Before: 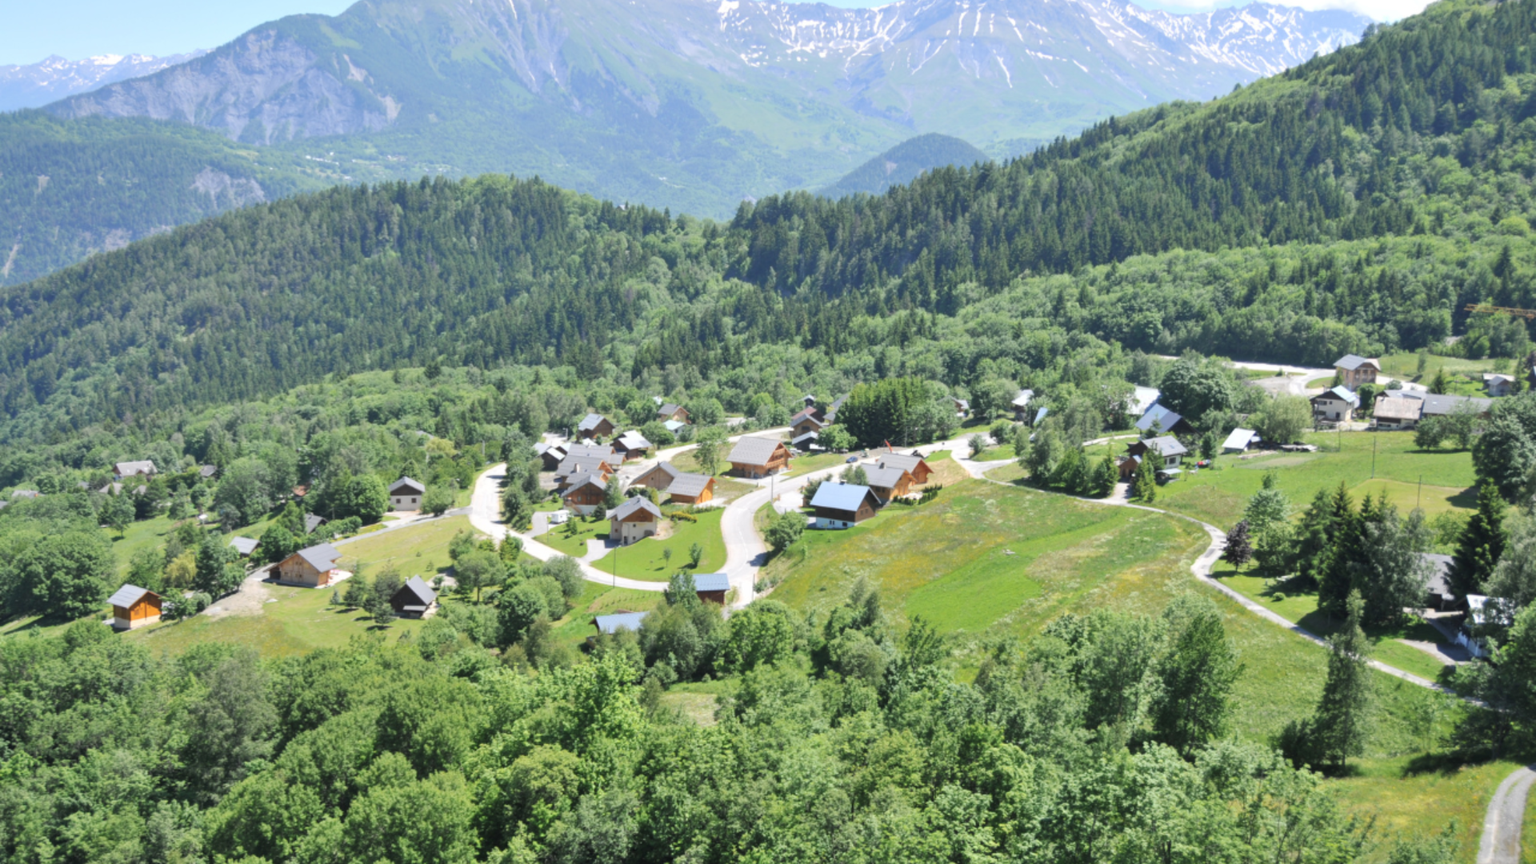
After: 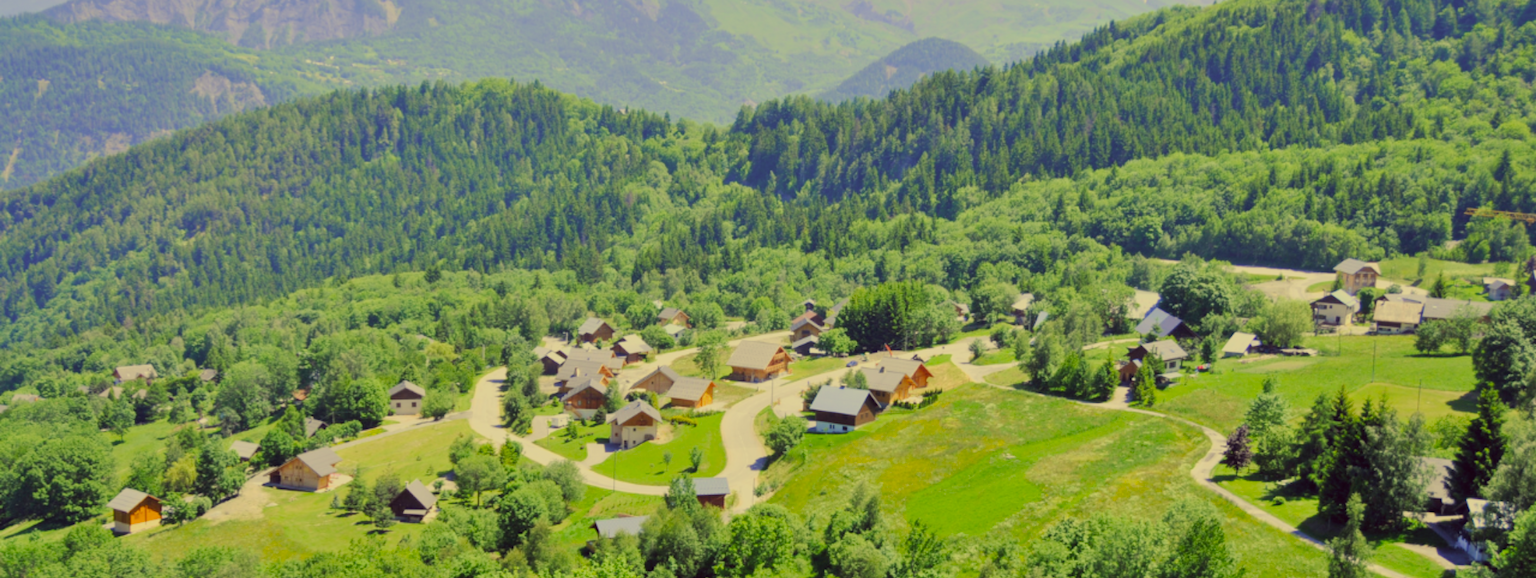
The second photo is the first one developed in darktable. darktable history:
crop: top 11.172%, bottom 21.813%
color calibration: illuminant custom, x 0.368, y 0.373, temperature 4340.03 K
color correction: highlights a* -0.339, highlights b* 39.75, shadows a* 9.23, shadows b* -0.685
color balance rgb: power › chroma 0.493%, power › hue 258.72°, linear chroma grading › shadows 31.774%, linear chroma grading › global chroma -1.578%, linear chroma grading › mid-tones 3.681%, perceptual saturation grading › global saturation 19.162%
filmic rgb: black relative exposure -7.65 EV, white relative exposure 4.56 EV, hardness 3.61
velvia: on, module defaults
